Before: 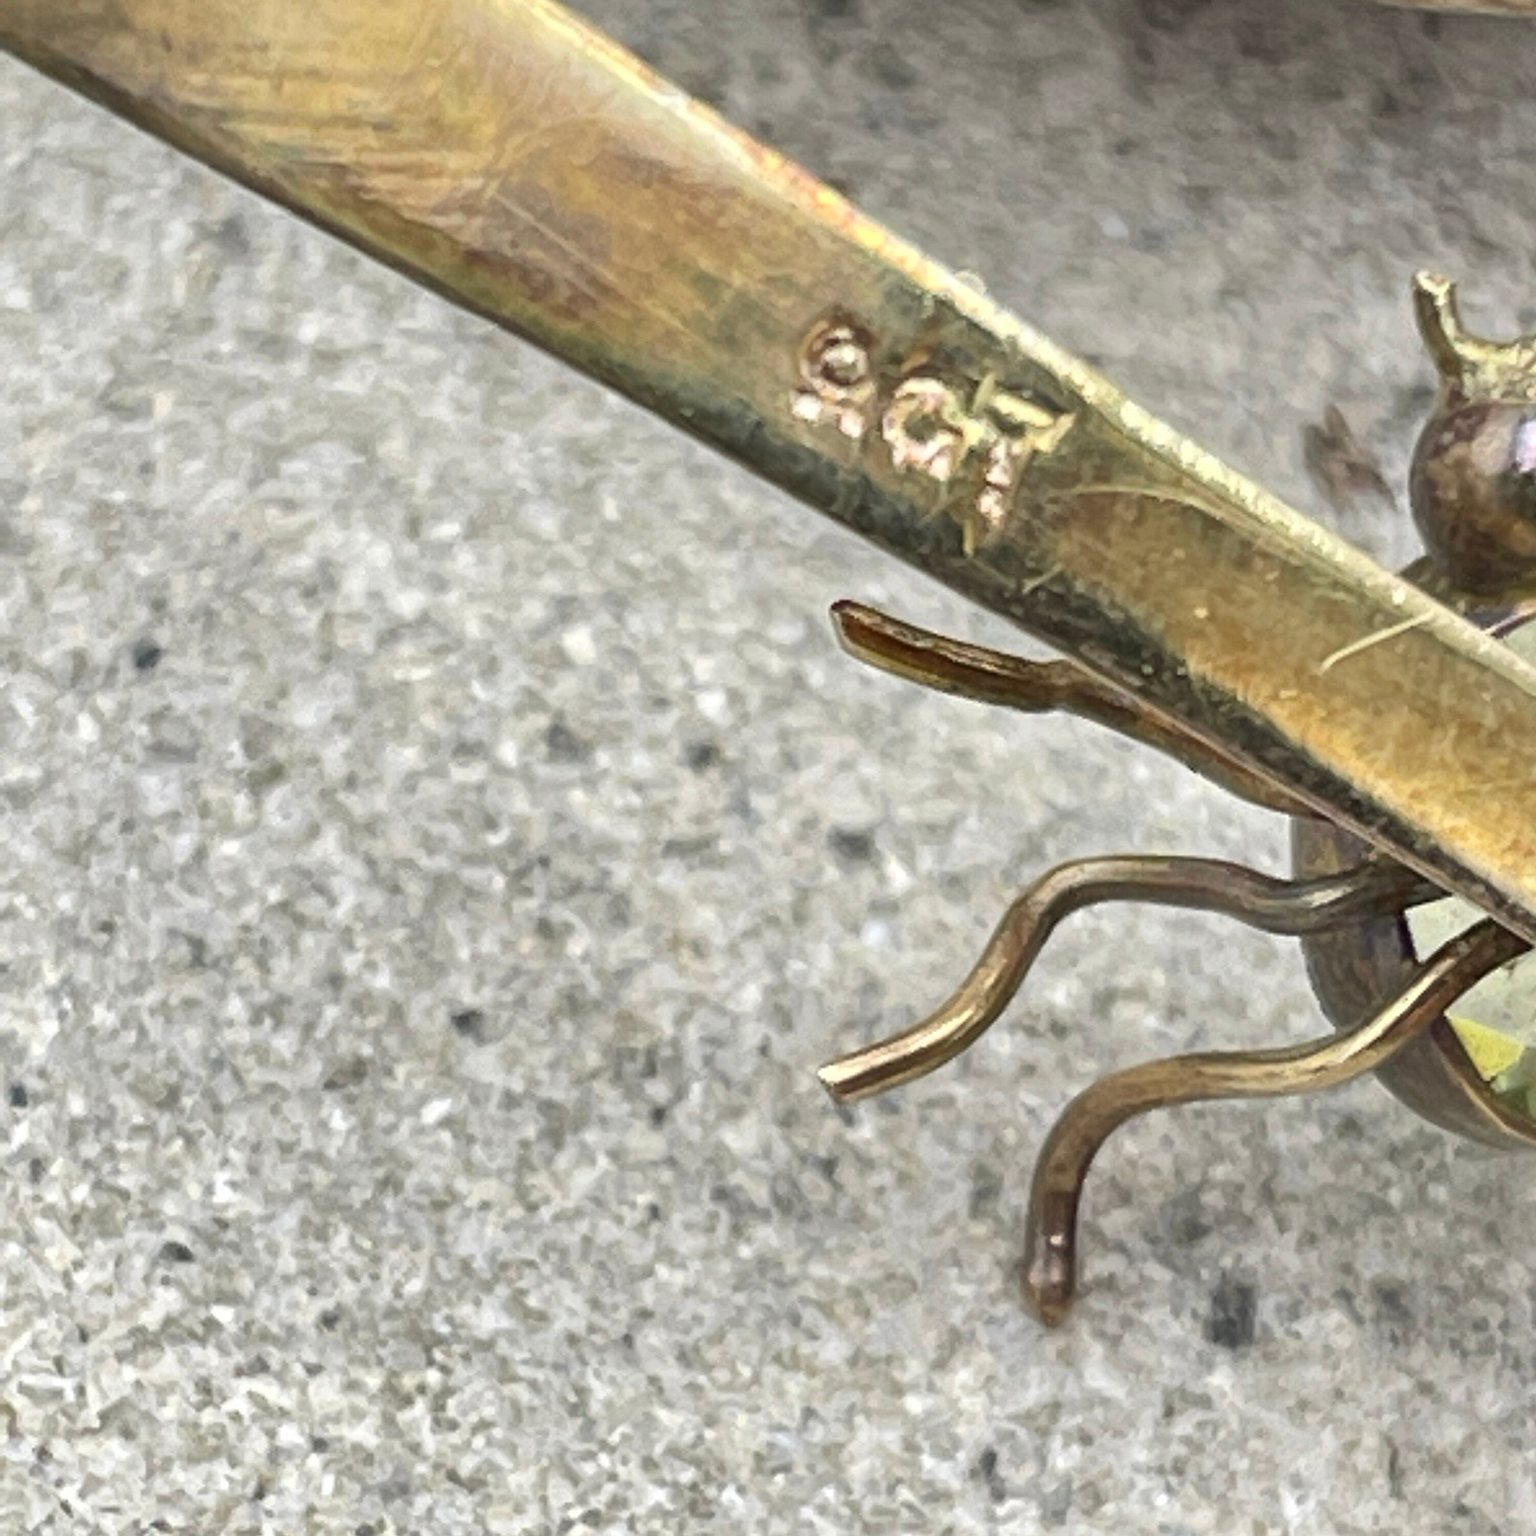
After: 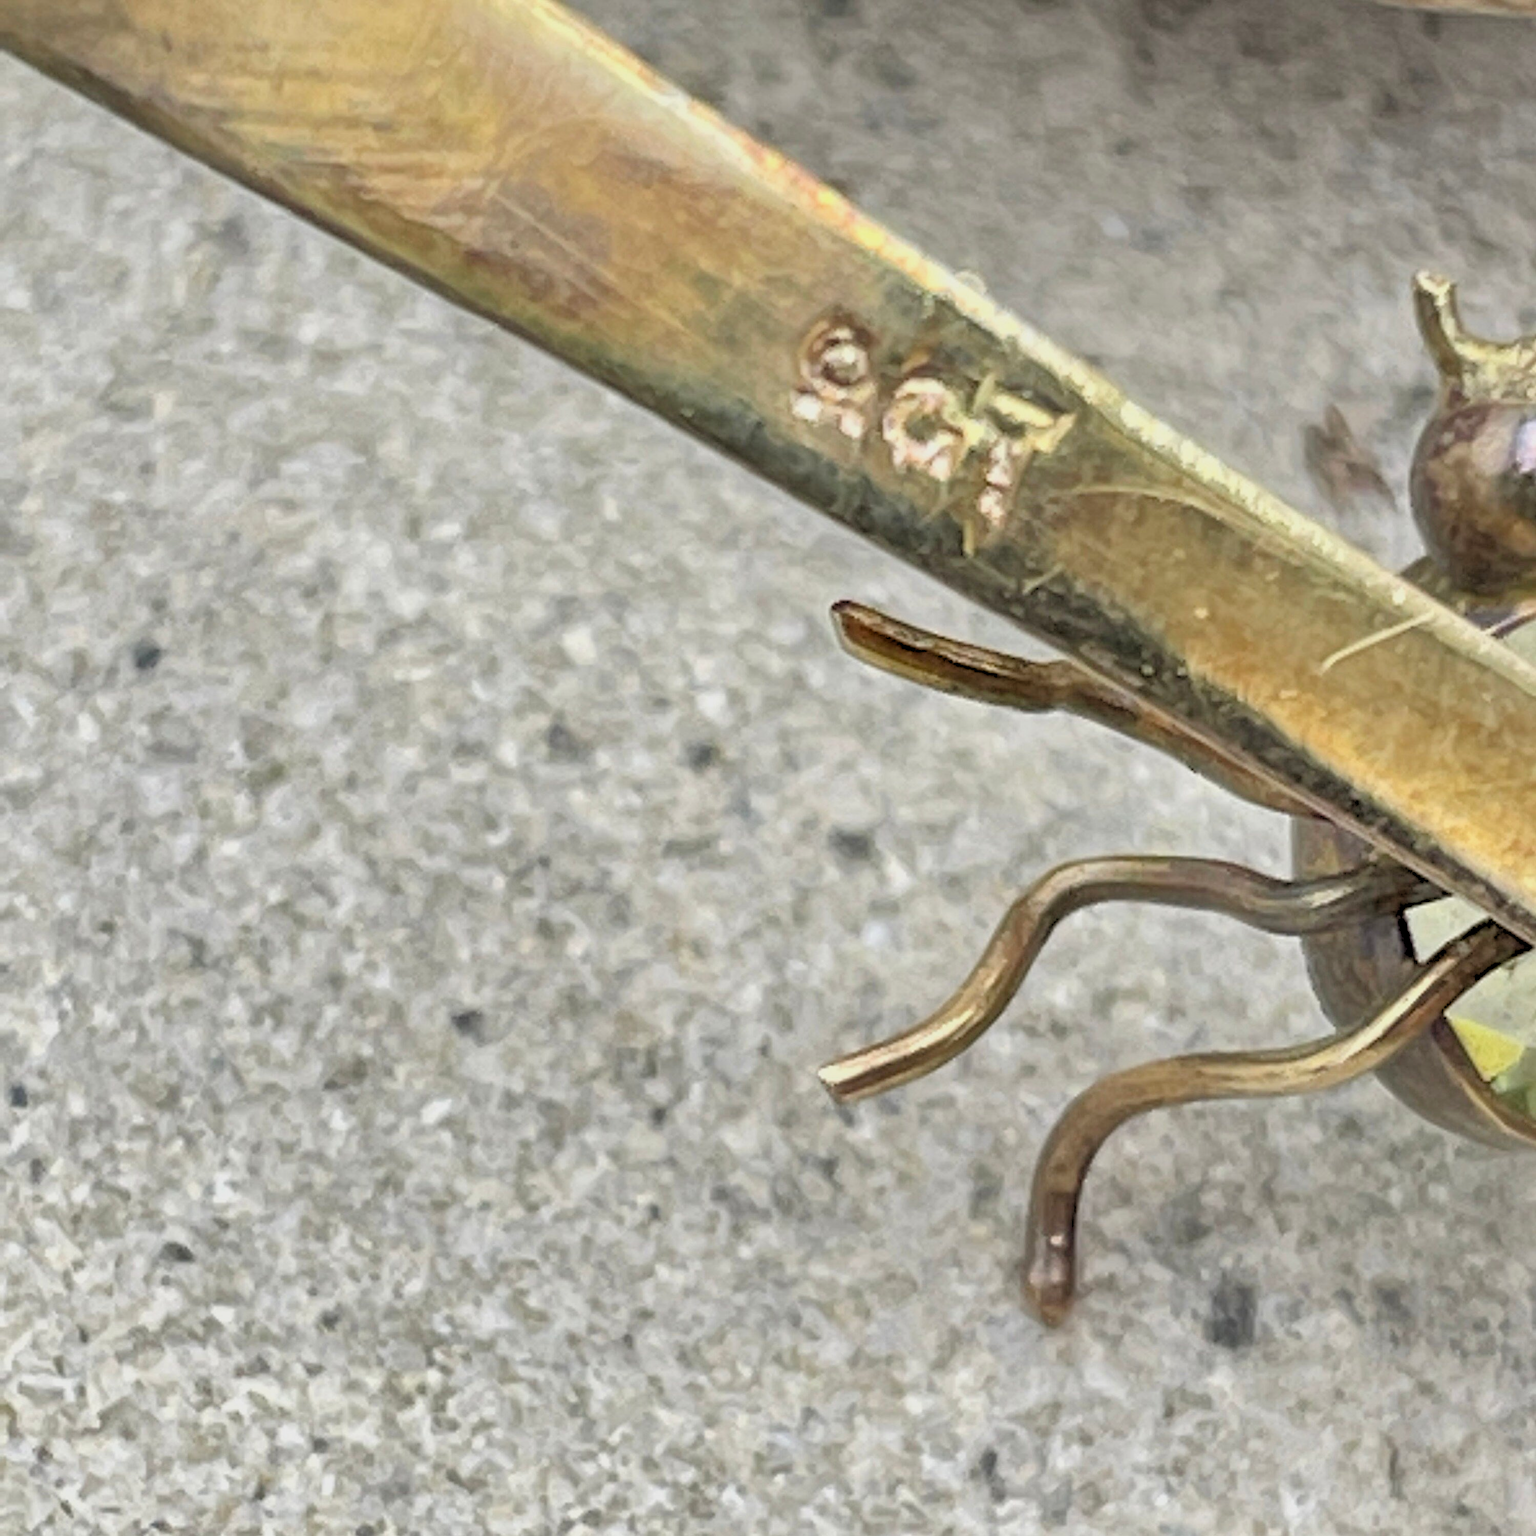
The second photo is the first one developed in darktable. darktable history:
rgb levels: preserve colors sum RGB, levels [[0.038, 0.433, 0.934], [0, 0.5, 1], [0, 0.5, 1]]
shadows and highlights: shadows 37.27, highlights -28.18, soften with gaussian
